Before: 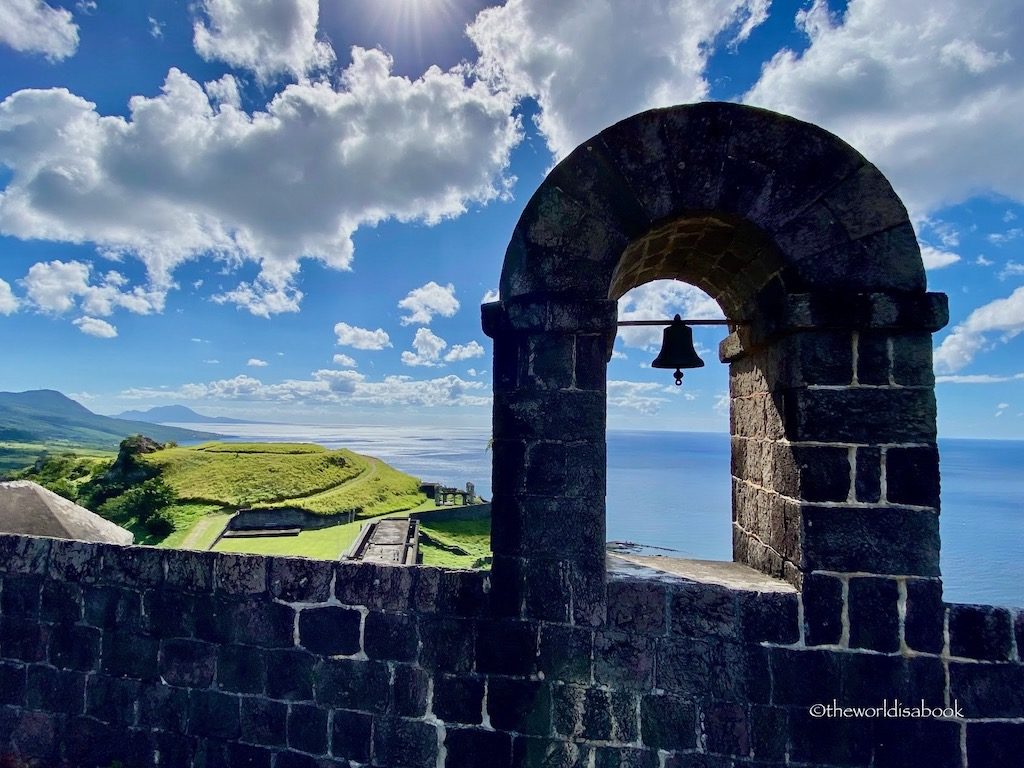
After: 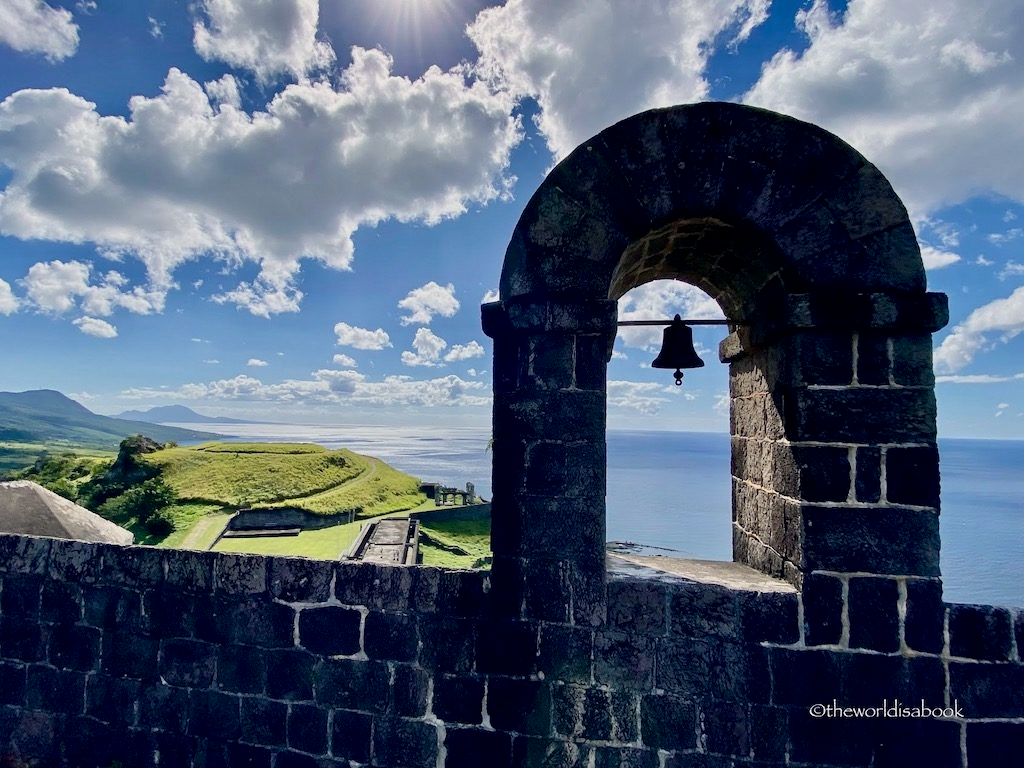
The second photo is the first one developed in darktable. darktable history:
color correction: highlights a* 2.78, highlights b* 5.01, shadows a* -2.6, shadows b* -4.91, saturation 0.82
